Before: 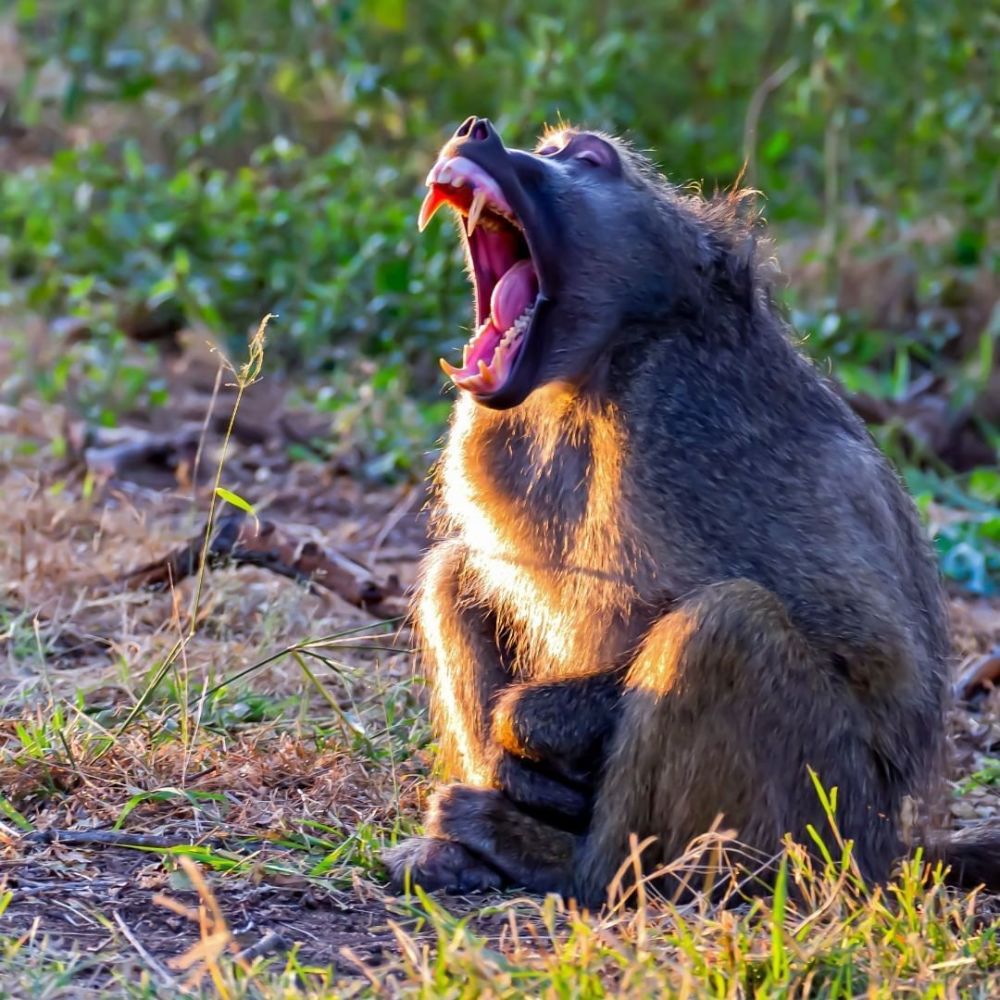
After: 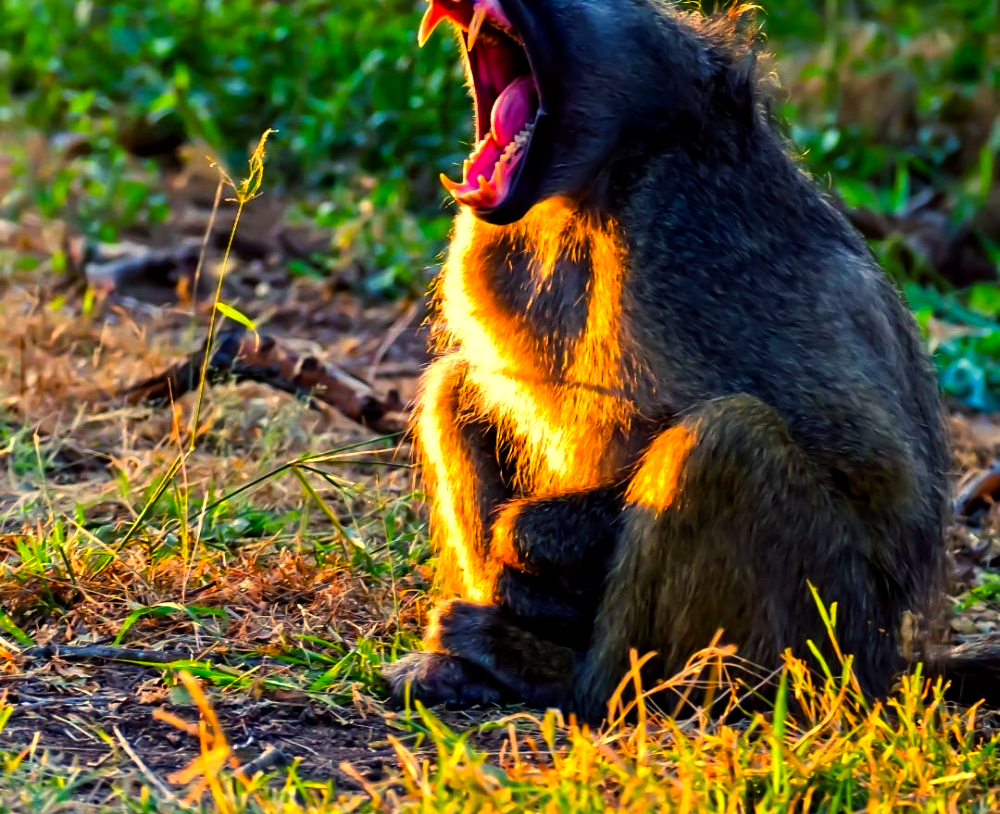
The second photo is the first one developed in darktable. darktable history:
color balance: mode lift, gamma, gain (sRGB), lift [1.014, 0.966, 0.918, 0.87], gamma [0.86, 0.734, 0.918, 0.976], gain [1.063, 1.13, 1.063, 0.86]
crop and rotate: top 18.507%
color balance rgb: perceptual saturation grading › global saturation 25%, global vibrance 20%
